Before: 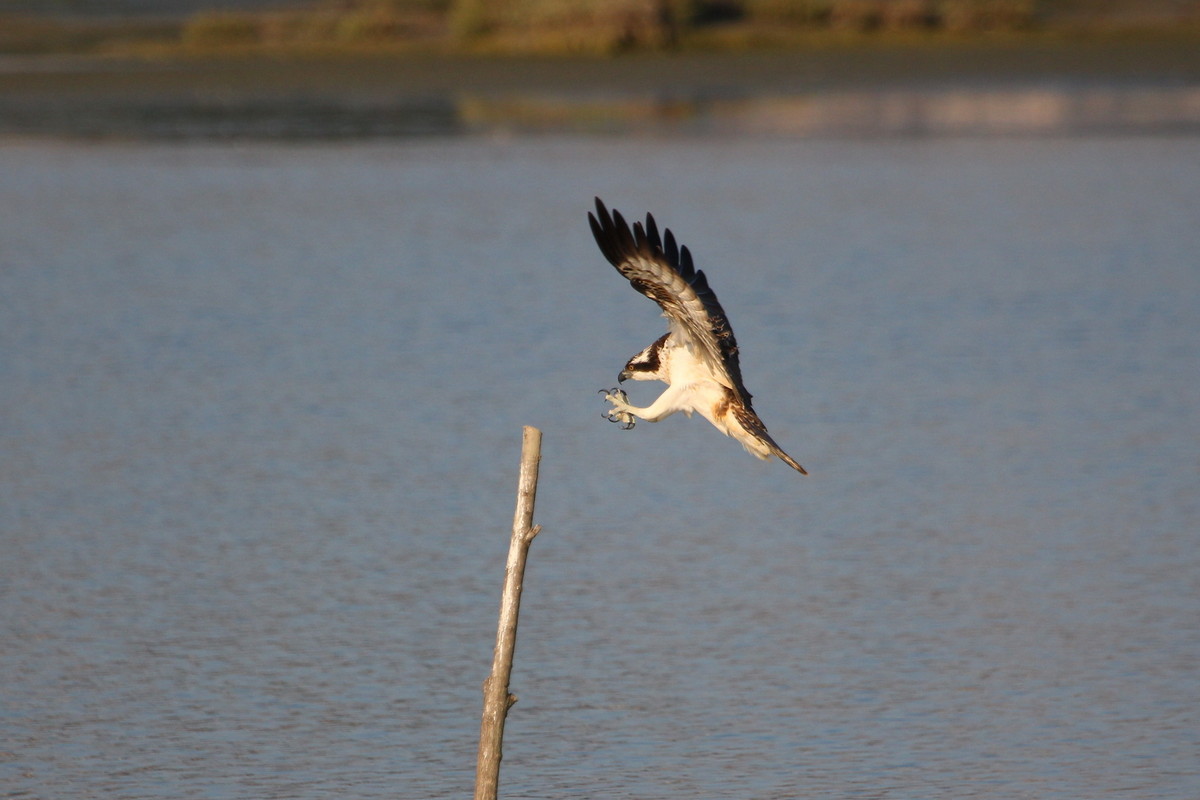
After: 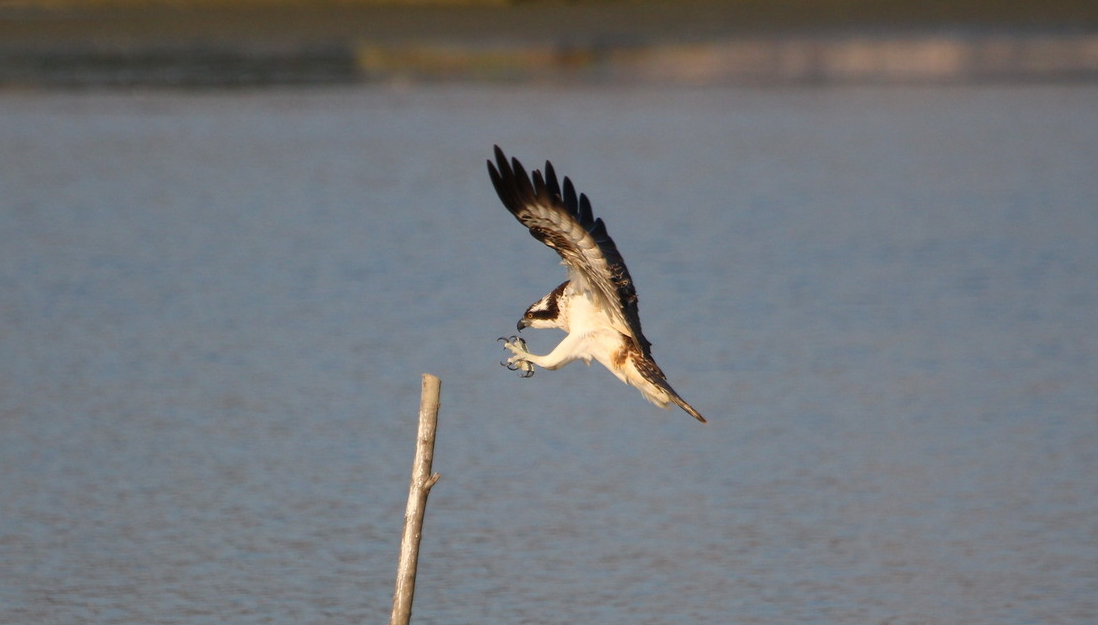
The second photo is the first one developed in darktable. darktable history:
crop: left 8.448%, top 6.562%, bottom 15.305%
